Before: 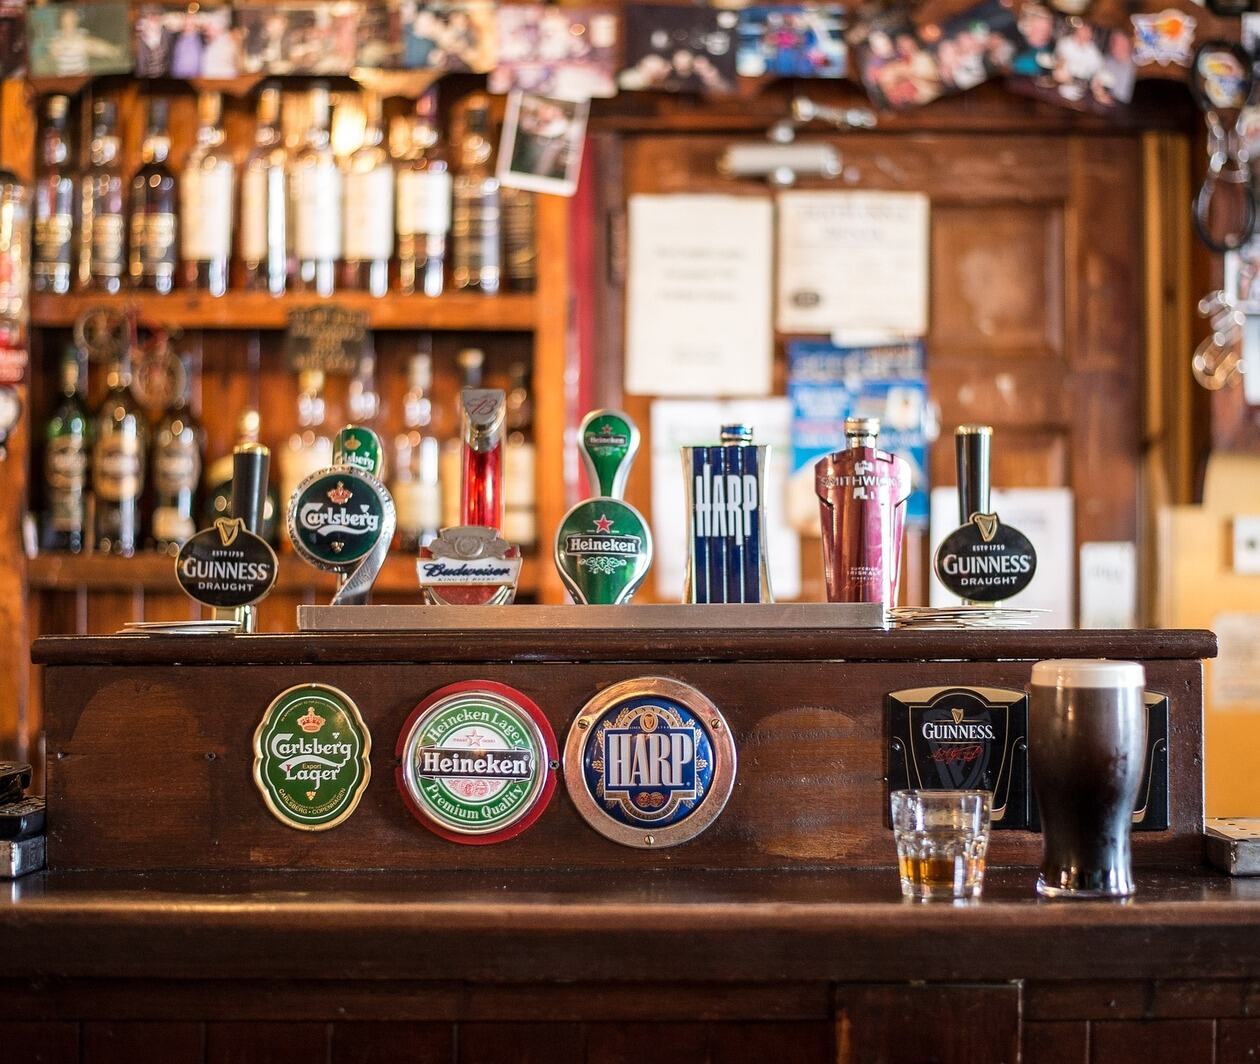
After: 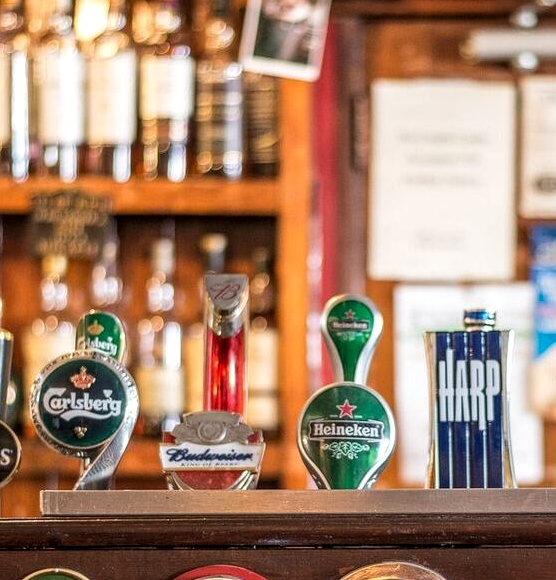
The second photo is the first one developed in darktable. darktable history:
crop: left 20.442%, top 10.895%, right 35.414%, bottom 34.553%
local contrast: on, module defaults
